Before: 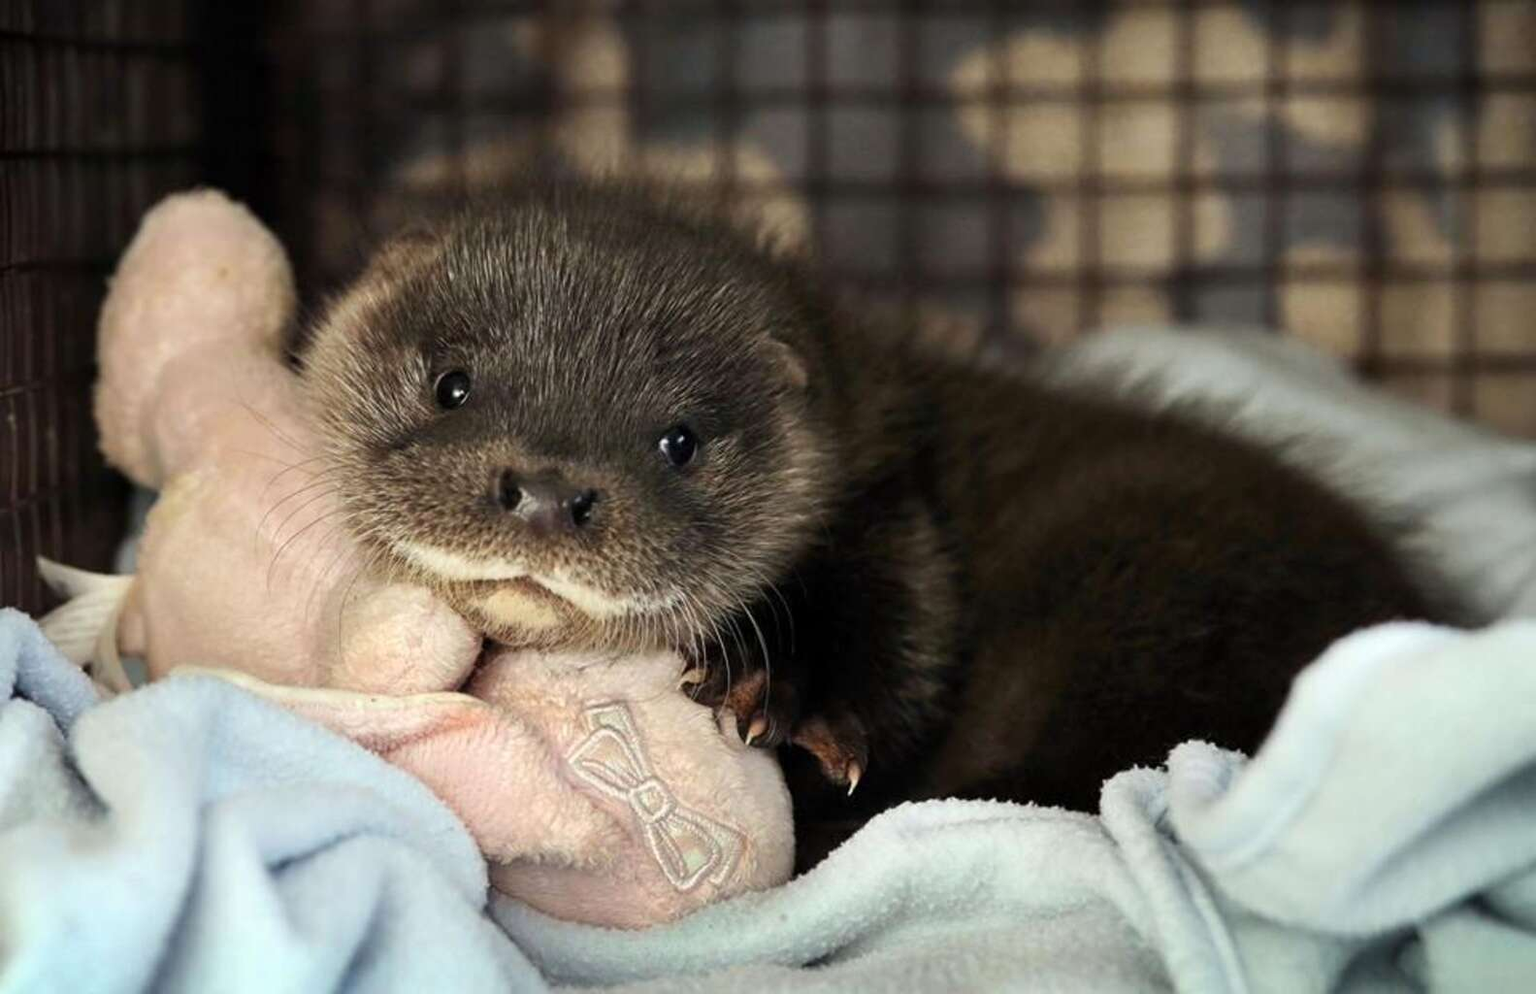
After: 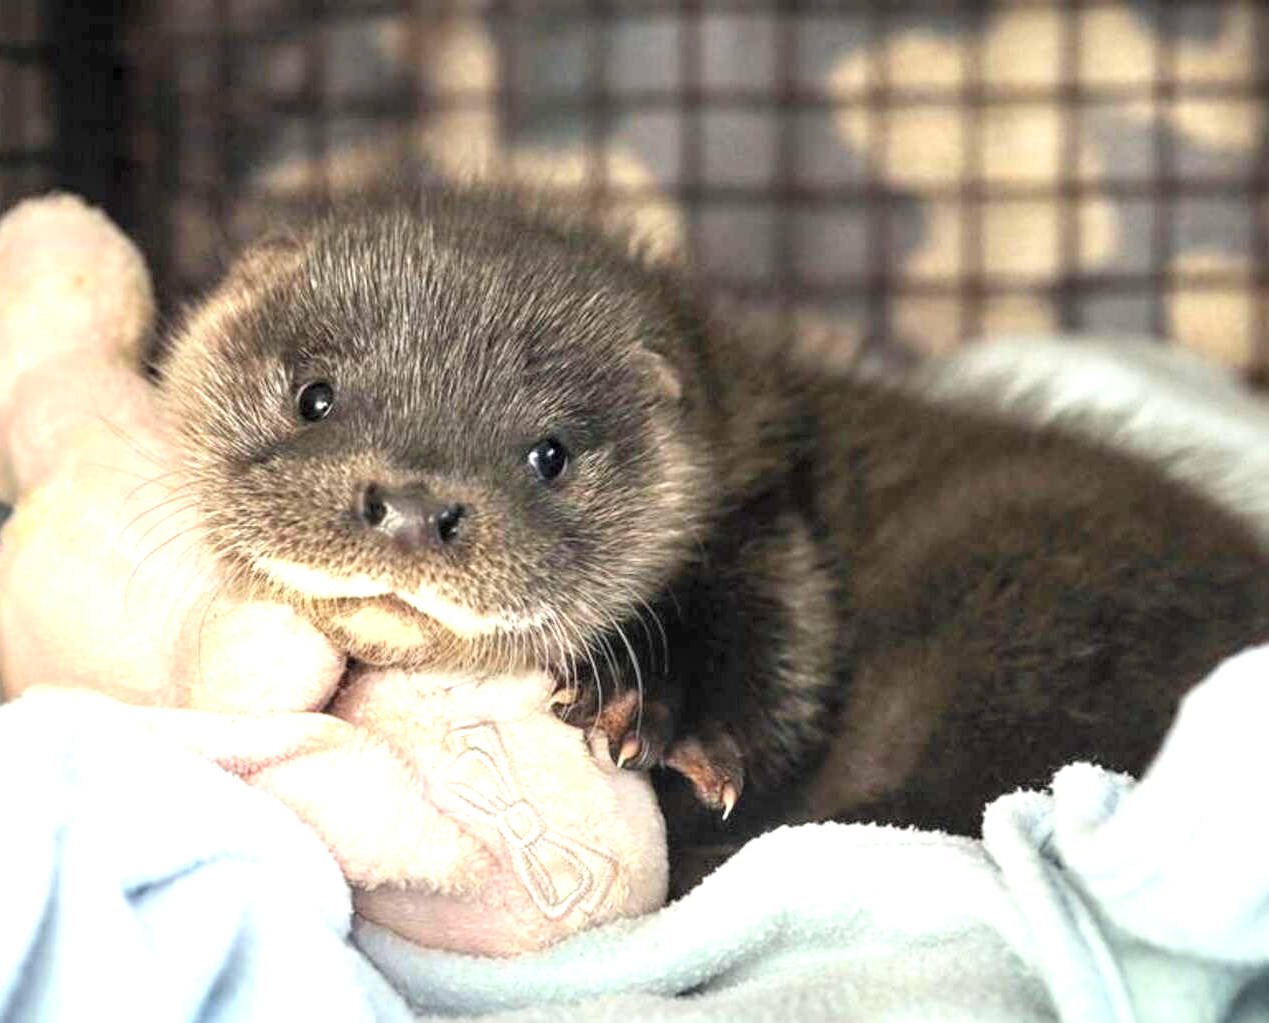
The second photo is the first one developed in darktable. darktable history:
crop and rotate: left 9.597%, right 10.195%
contrast brightness saturation: brightness 0.15
exposure: black level correction 0, exposure 1.1 EV, compensate highlight preservation false
local contrast: on, module defaults
